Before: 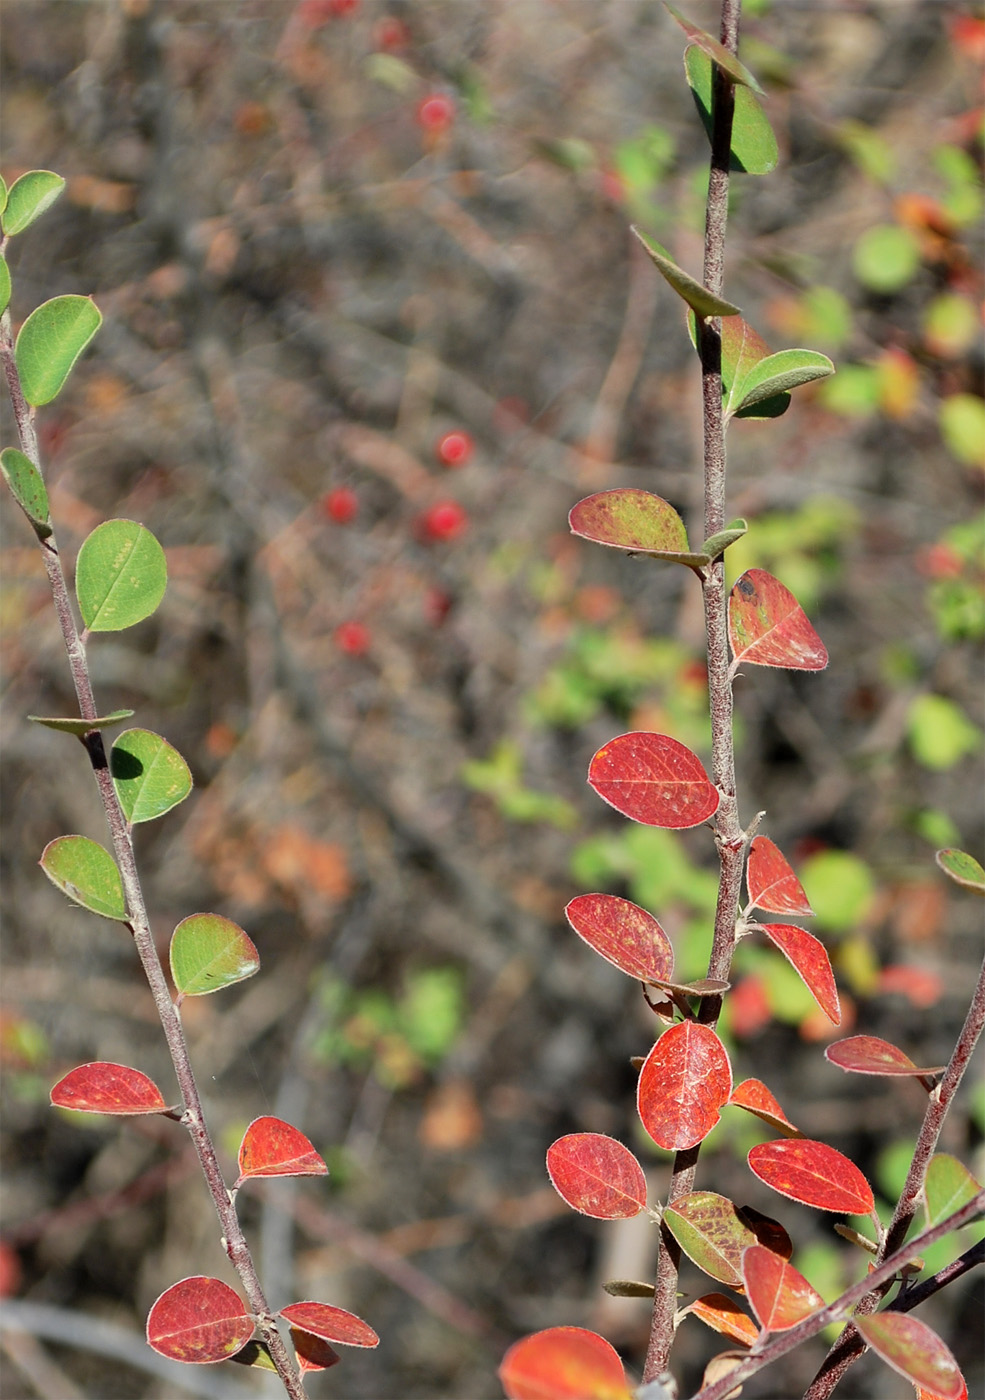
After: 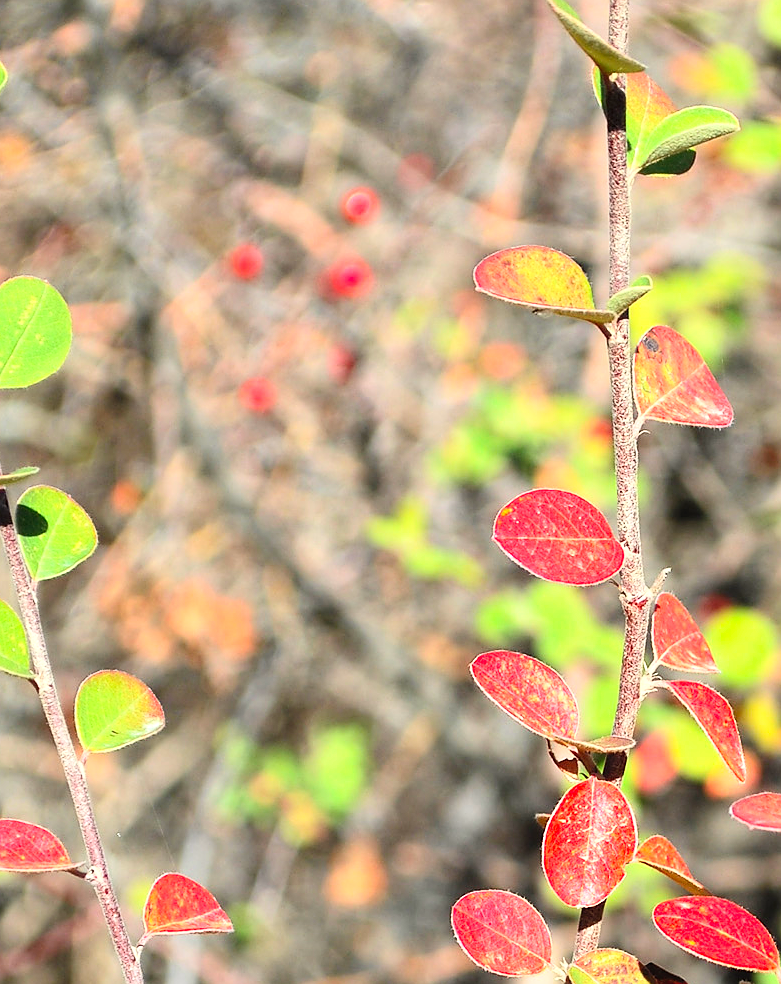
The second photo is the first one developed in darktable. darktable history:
contrast equalizer: octaves 7, y [[0.6 ×6], [0.55 ×6], [0 ×6], [0 ×6], [0 ×6]], mix -0.205
crop: left 9.725%, top 17.357%, right 10.905%, bottom 12.307%
exposure: exposure 0.665 EV, compensate exposure bias true, compensate highlight preservation false
sharpen: radius 0.984, amount 0.609
contrast brightness saturation: contrast 0.236, brightness 0.251, saturation 0.387
local contrast: highlights 106%, shadows 101%, detail 119%, midtone range 0.2
